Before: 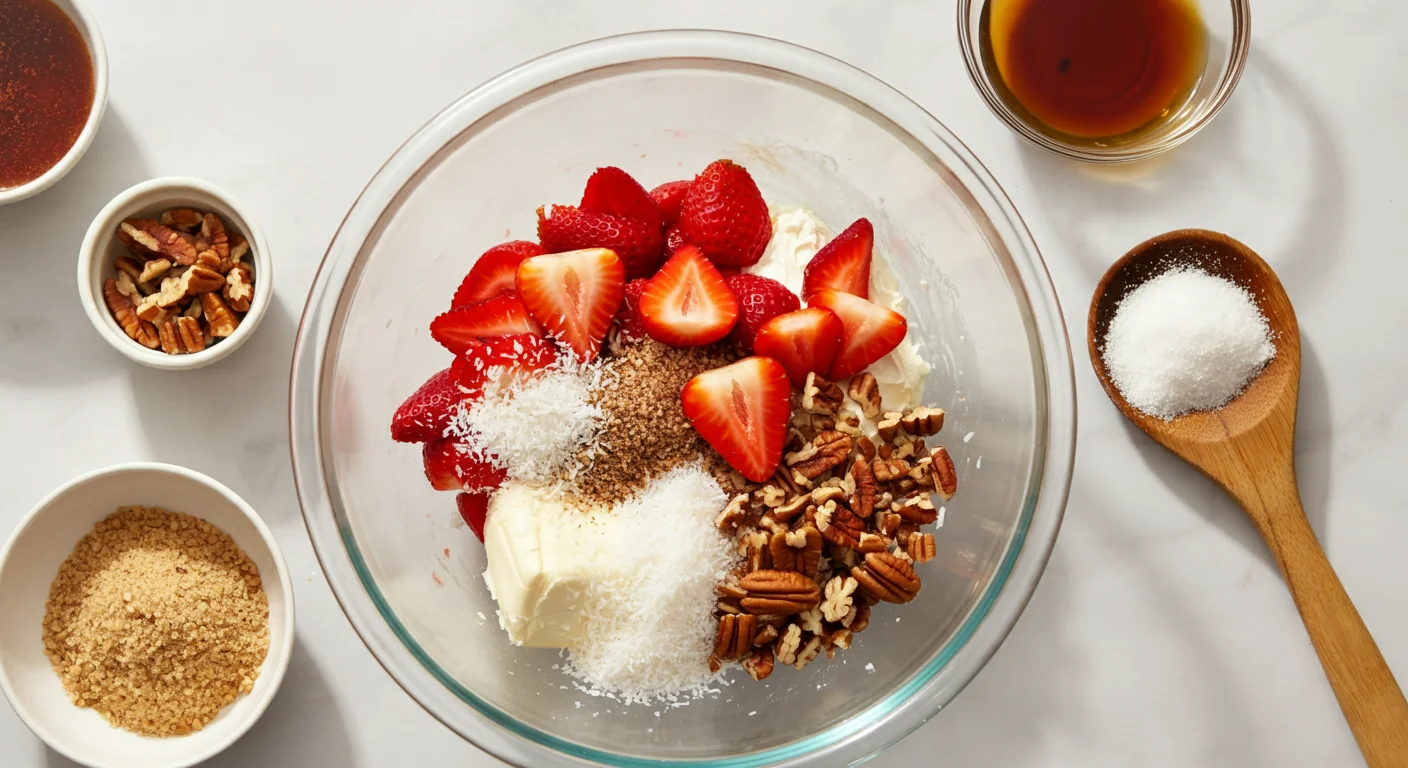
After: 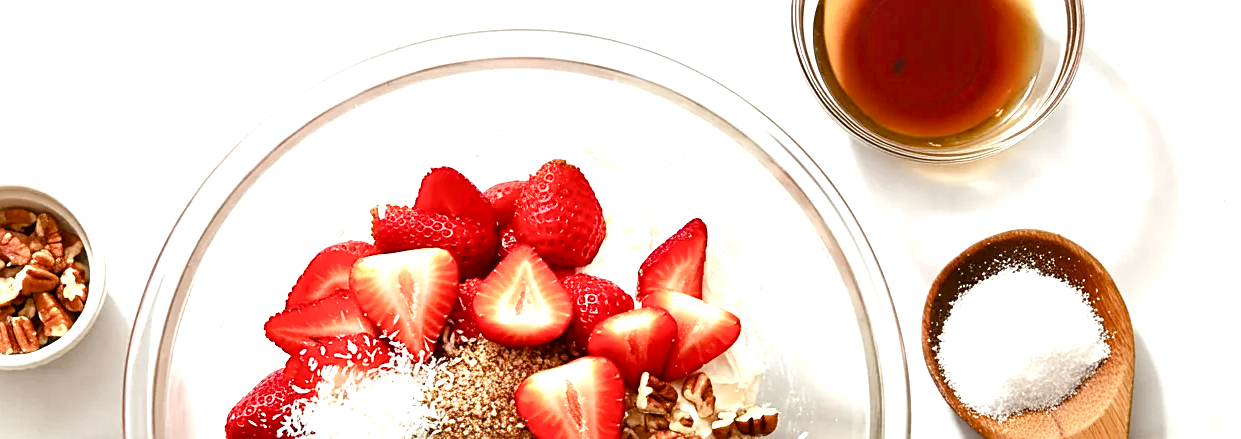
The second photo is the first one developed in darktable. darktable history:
crop and rotate: left 11.812%, bottom 42.776%
color balance rgb: perceptual saturation grading › global saturation 20%, perceptual saturation grading › highlights -50%, perceptual saturation grading › shadows 30%
exposure: black level correction 0, exposure 0.953 EV, compensate exposure bias true, compensate highlight preservation false
sharpen: on, module defaults
